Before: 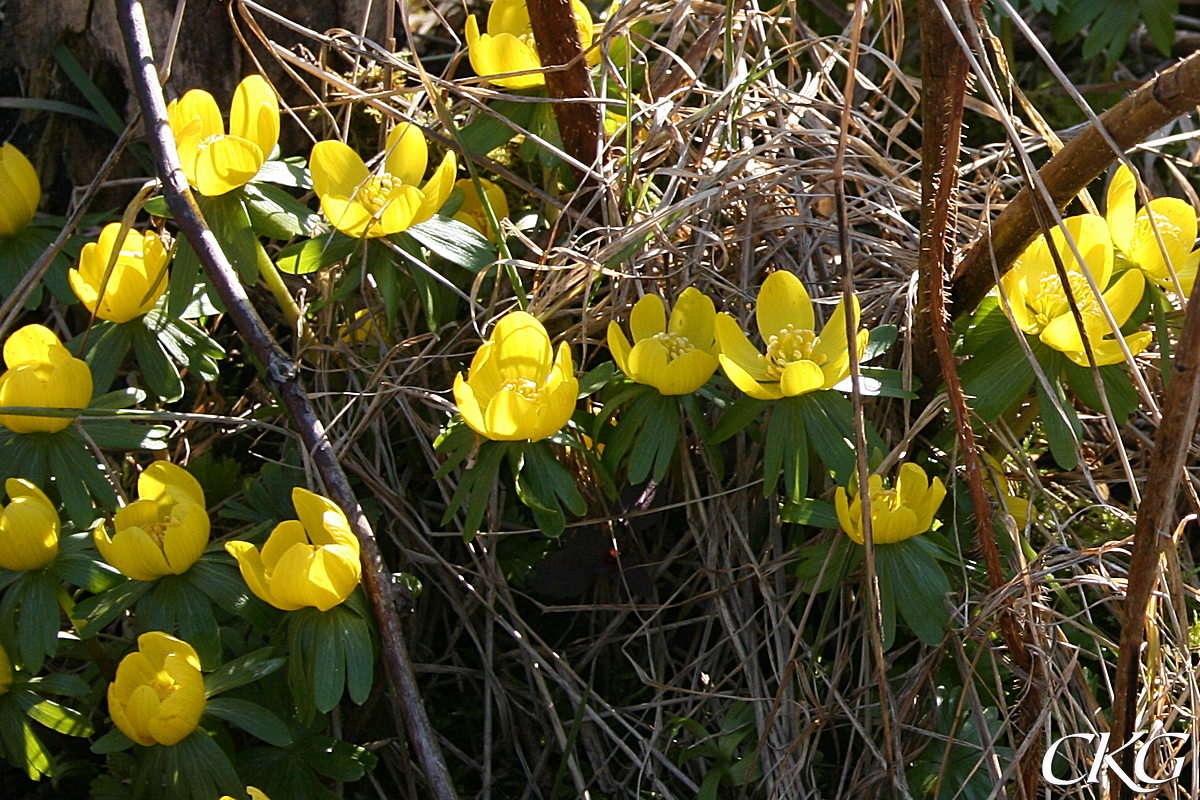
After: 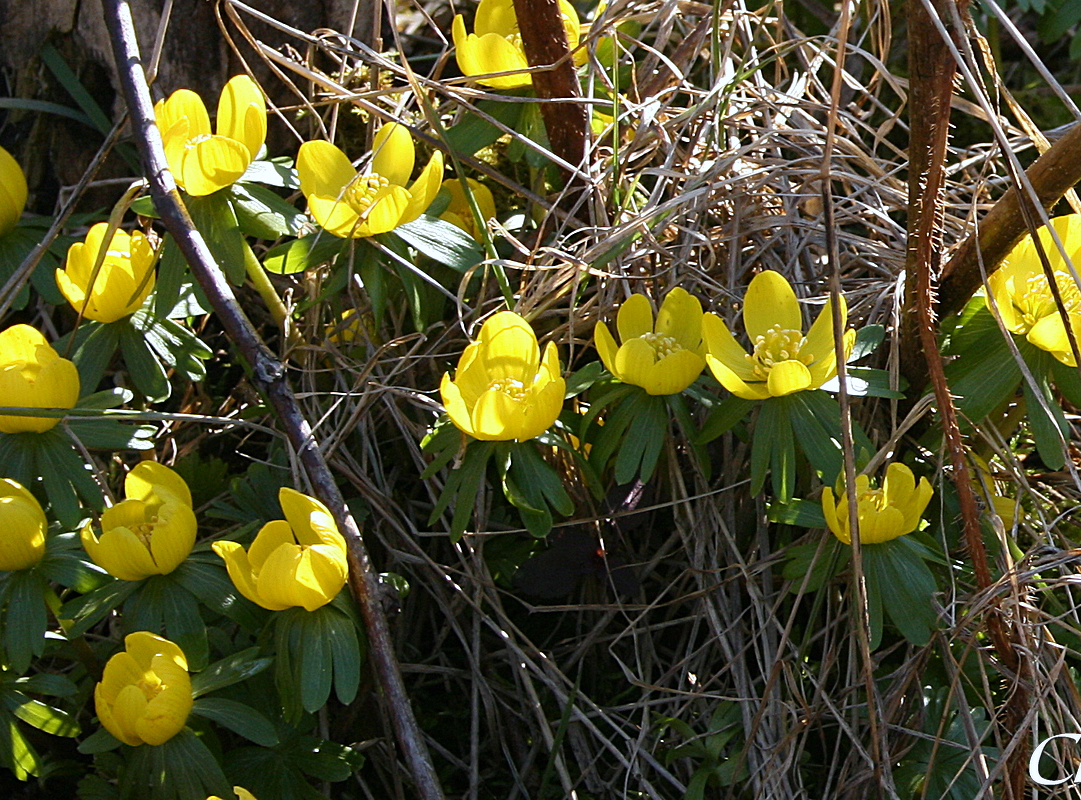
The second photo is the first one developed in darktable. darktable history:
crop and rotate: left 1.088%, right 8.807%
white balance: red 0.967, blue 1.049
